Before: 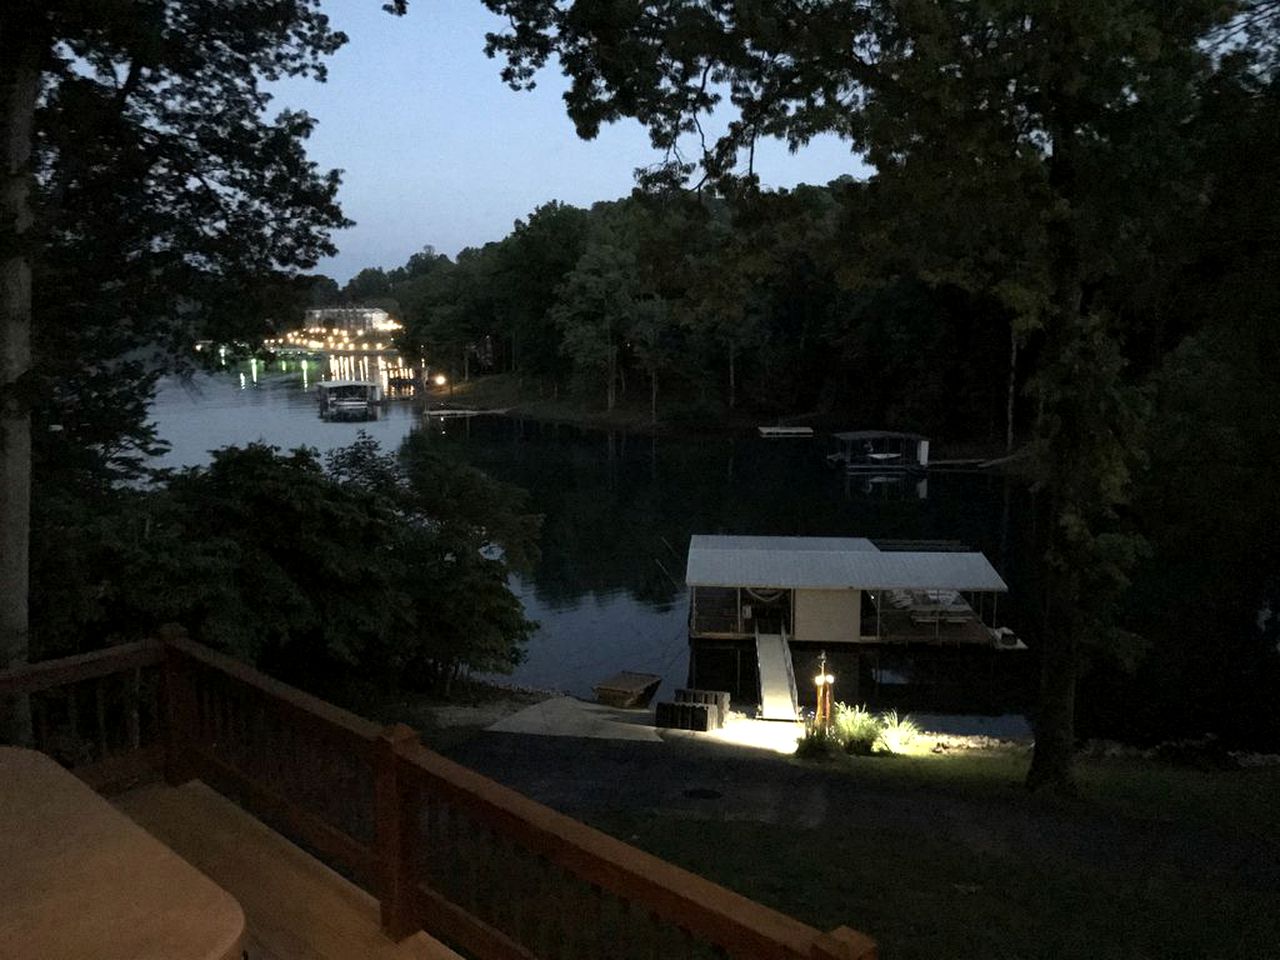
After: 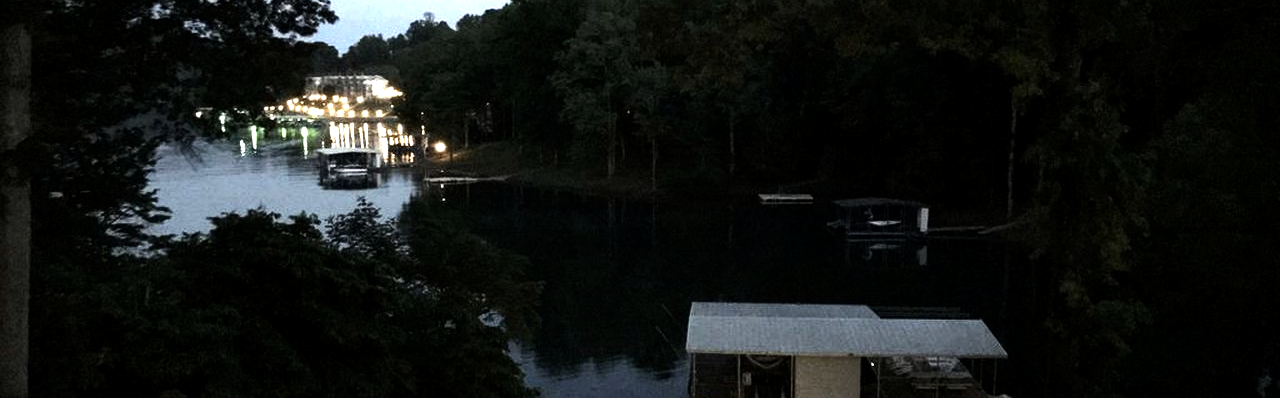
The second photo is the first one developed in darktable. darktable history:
tone equalizer: -8 EV -1.1 EV, -7 EV -1.04 EV, -6 EV -0.829 EV, -5 EV -0.608 EV, -3 EV 0.602 EV, -2 EV 0.859 EV, -1 EV 0.993 EV, +0 EV 1.06 EV, edges refinement/feathering 500, mask exposure compensation -1.57 EV, preserve details no
crop and rotate: top 24.292%, bottom 34.175%
exposure: black level correction 0.001, exposure 0.191 EV, compensate exposure bias true, compensate highlight preservation false
